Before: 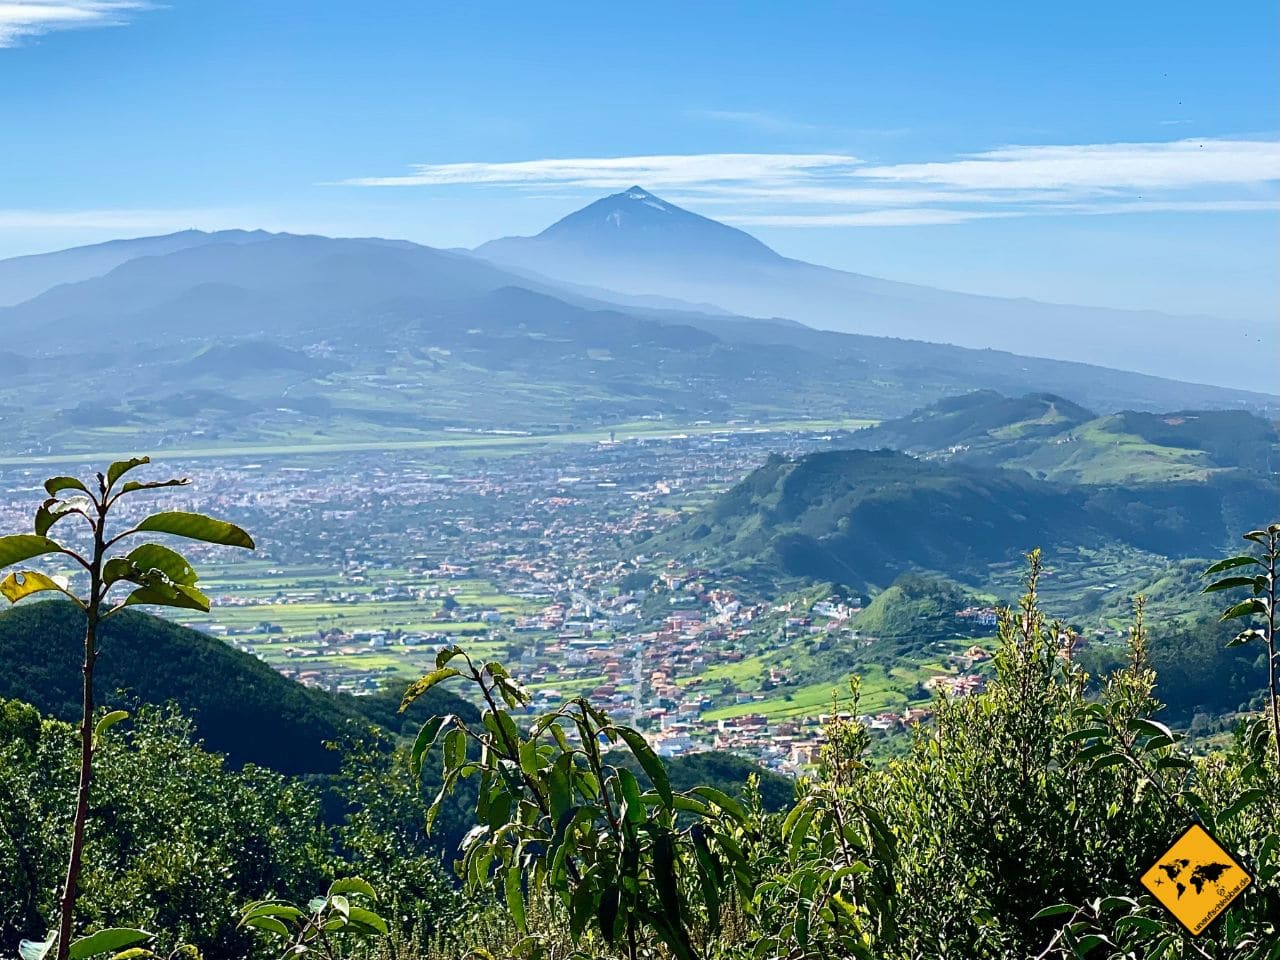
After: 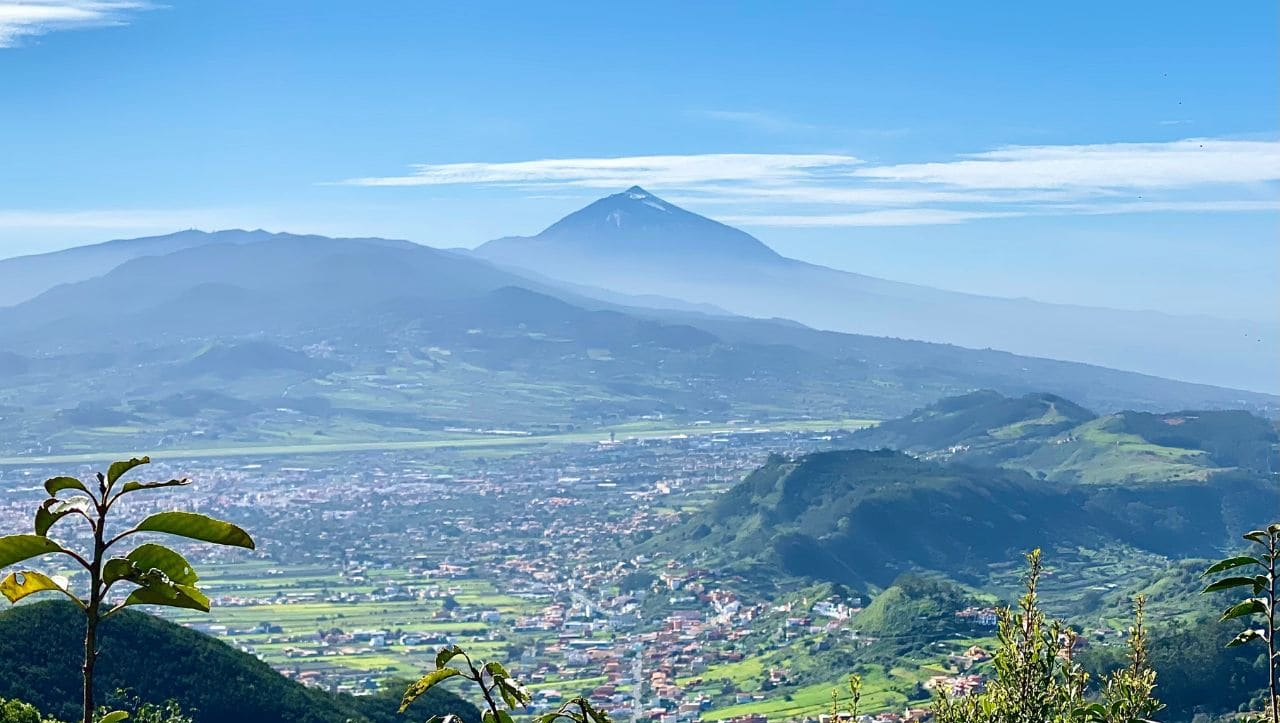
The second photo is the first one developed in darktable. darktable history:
crop: bottom 24.595%
